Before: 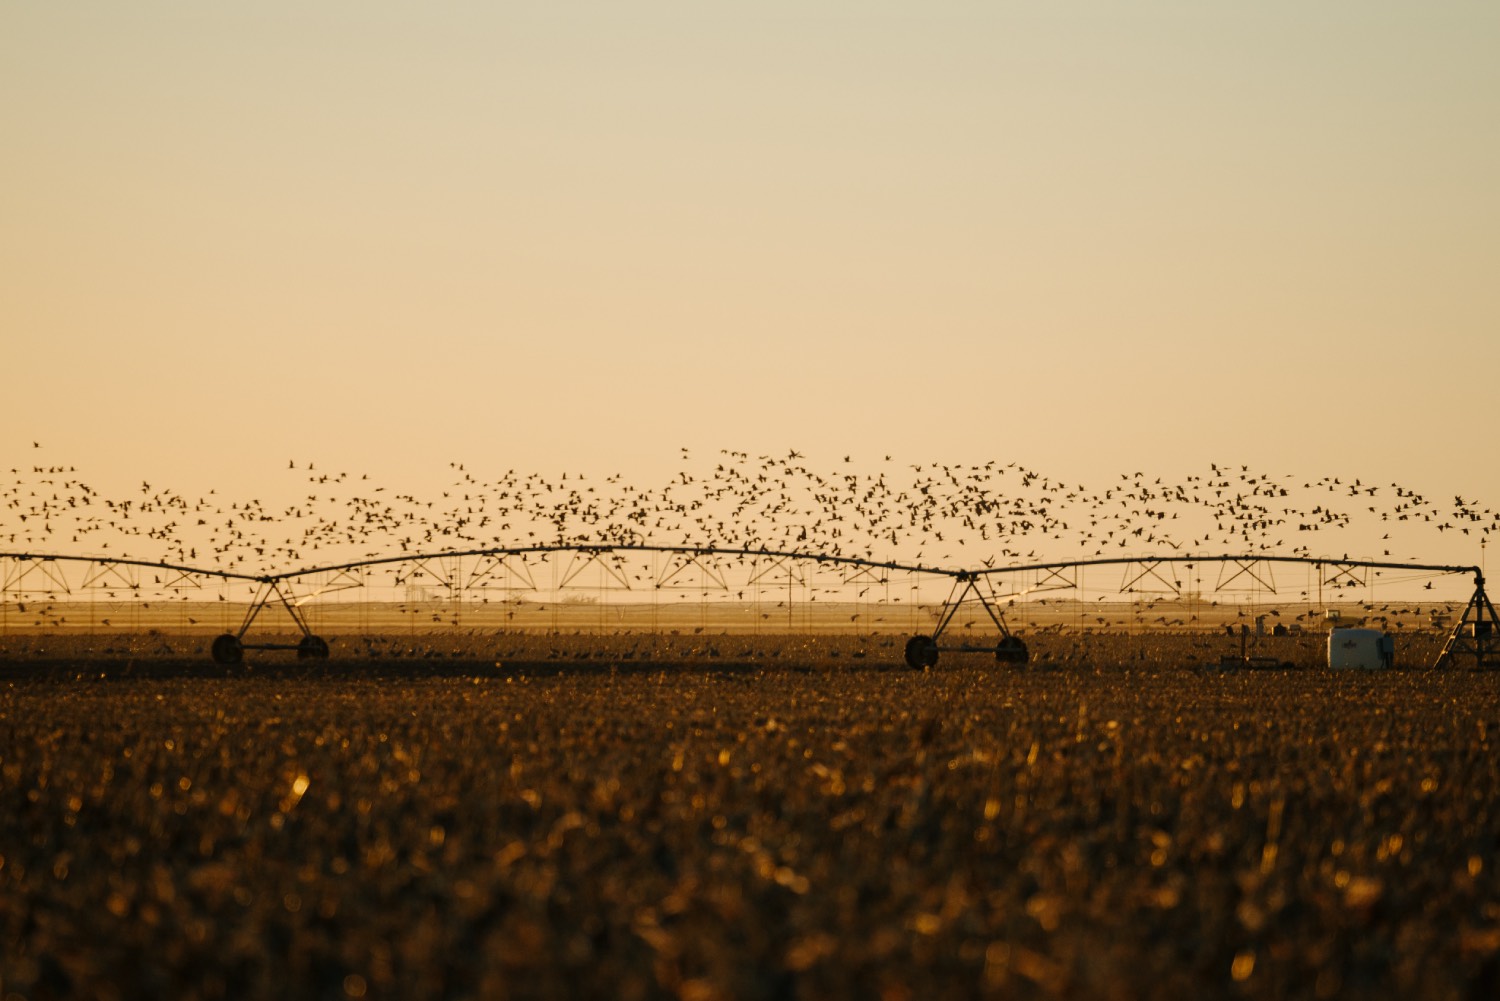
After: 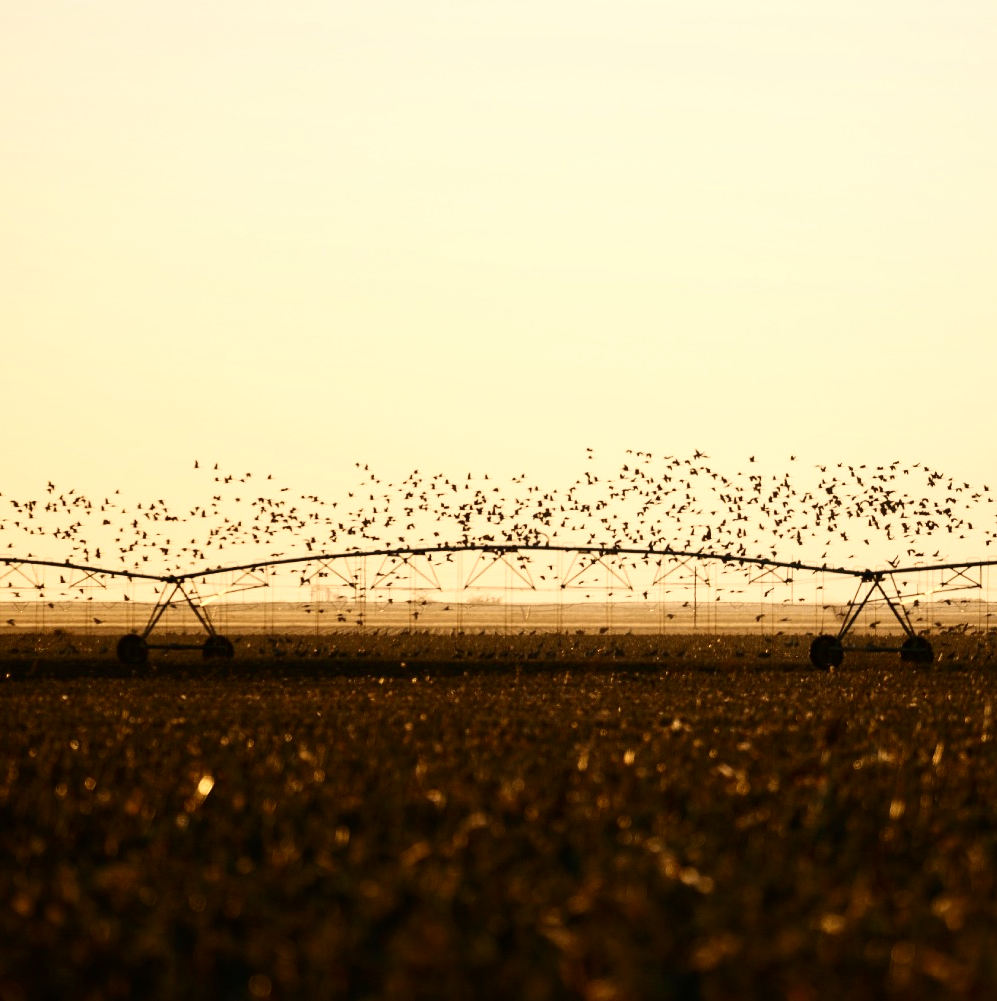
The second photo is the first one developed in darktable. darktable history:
contrast brightness saturation: contrast 0.27
crop and rotate: left 6.398%, right 27.071%
tone curve: curves: ch0 [(0, 0) (0.541, 0.628) (0.906, 0.997)], color space Lab, independent channels, preserve colors none
